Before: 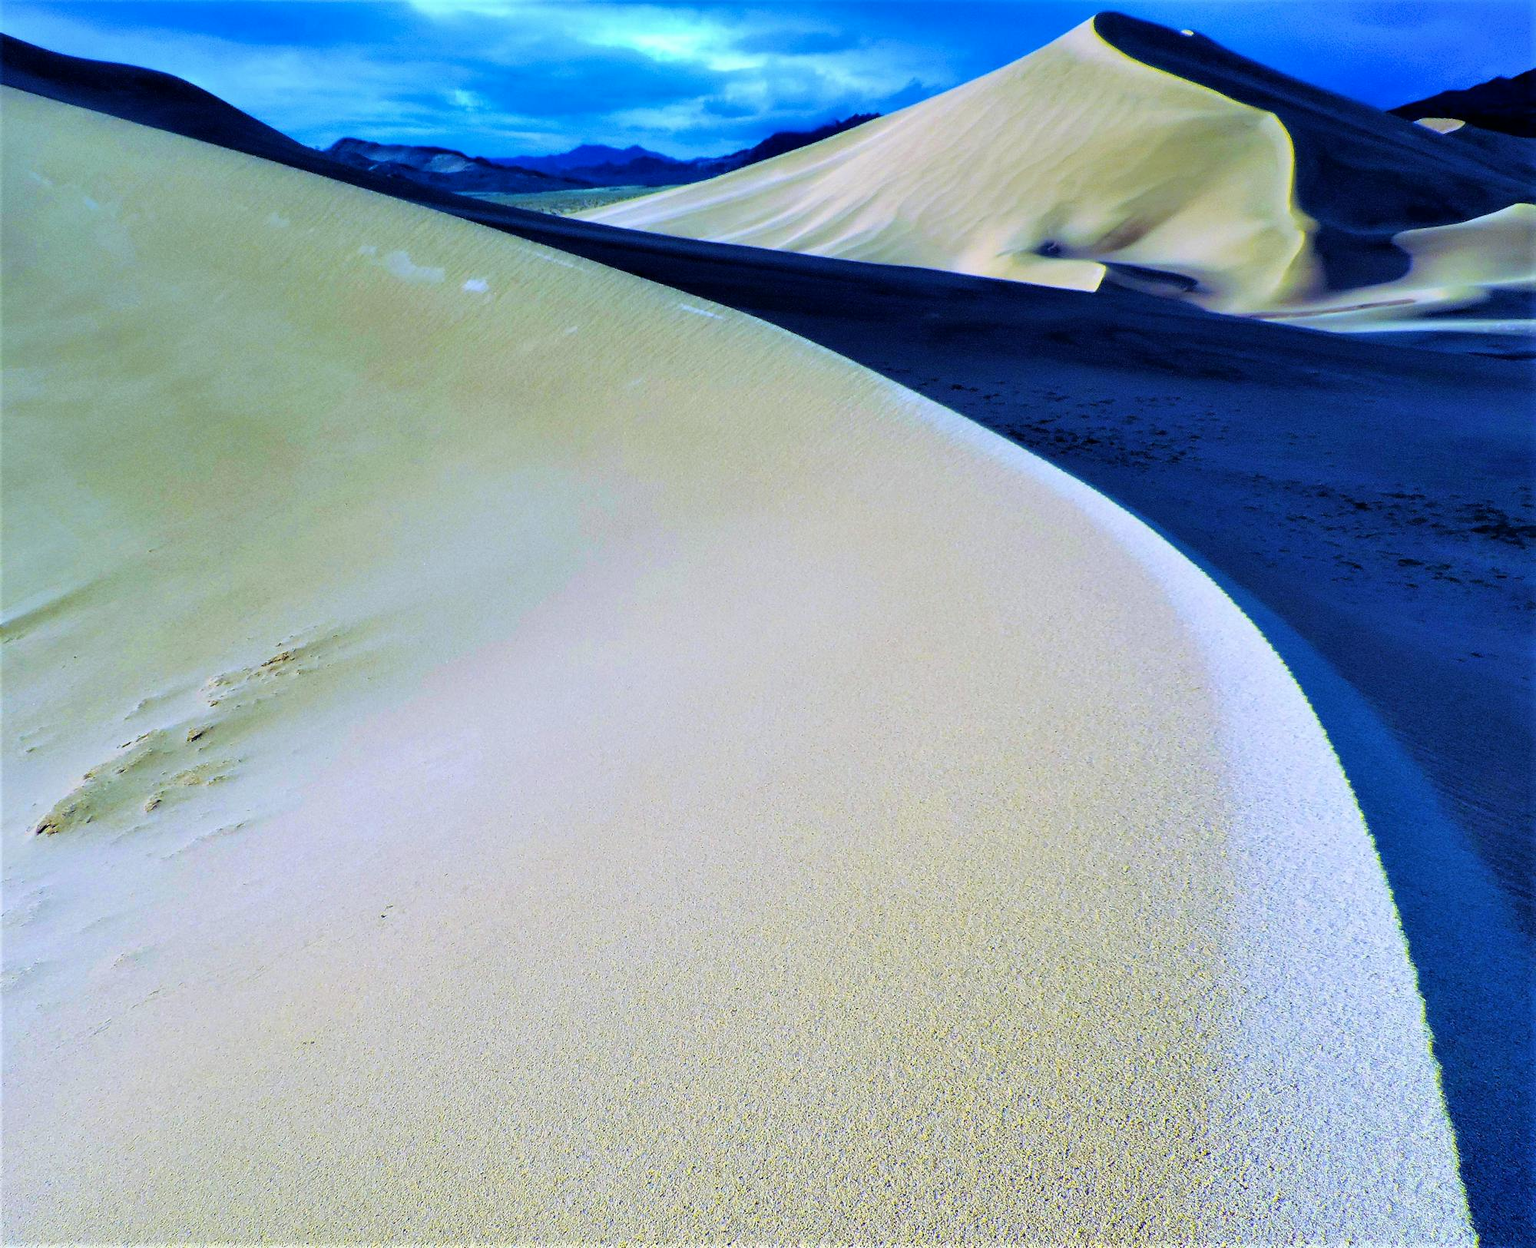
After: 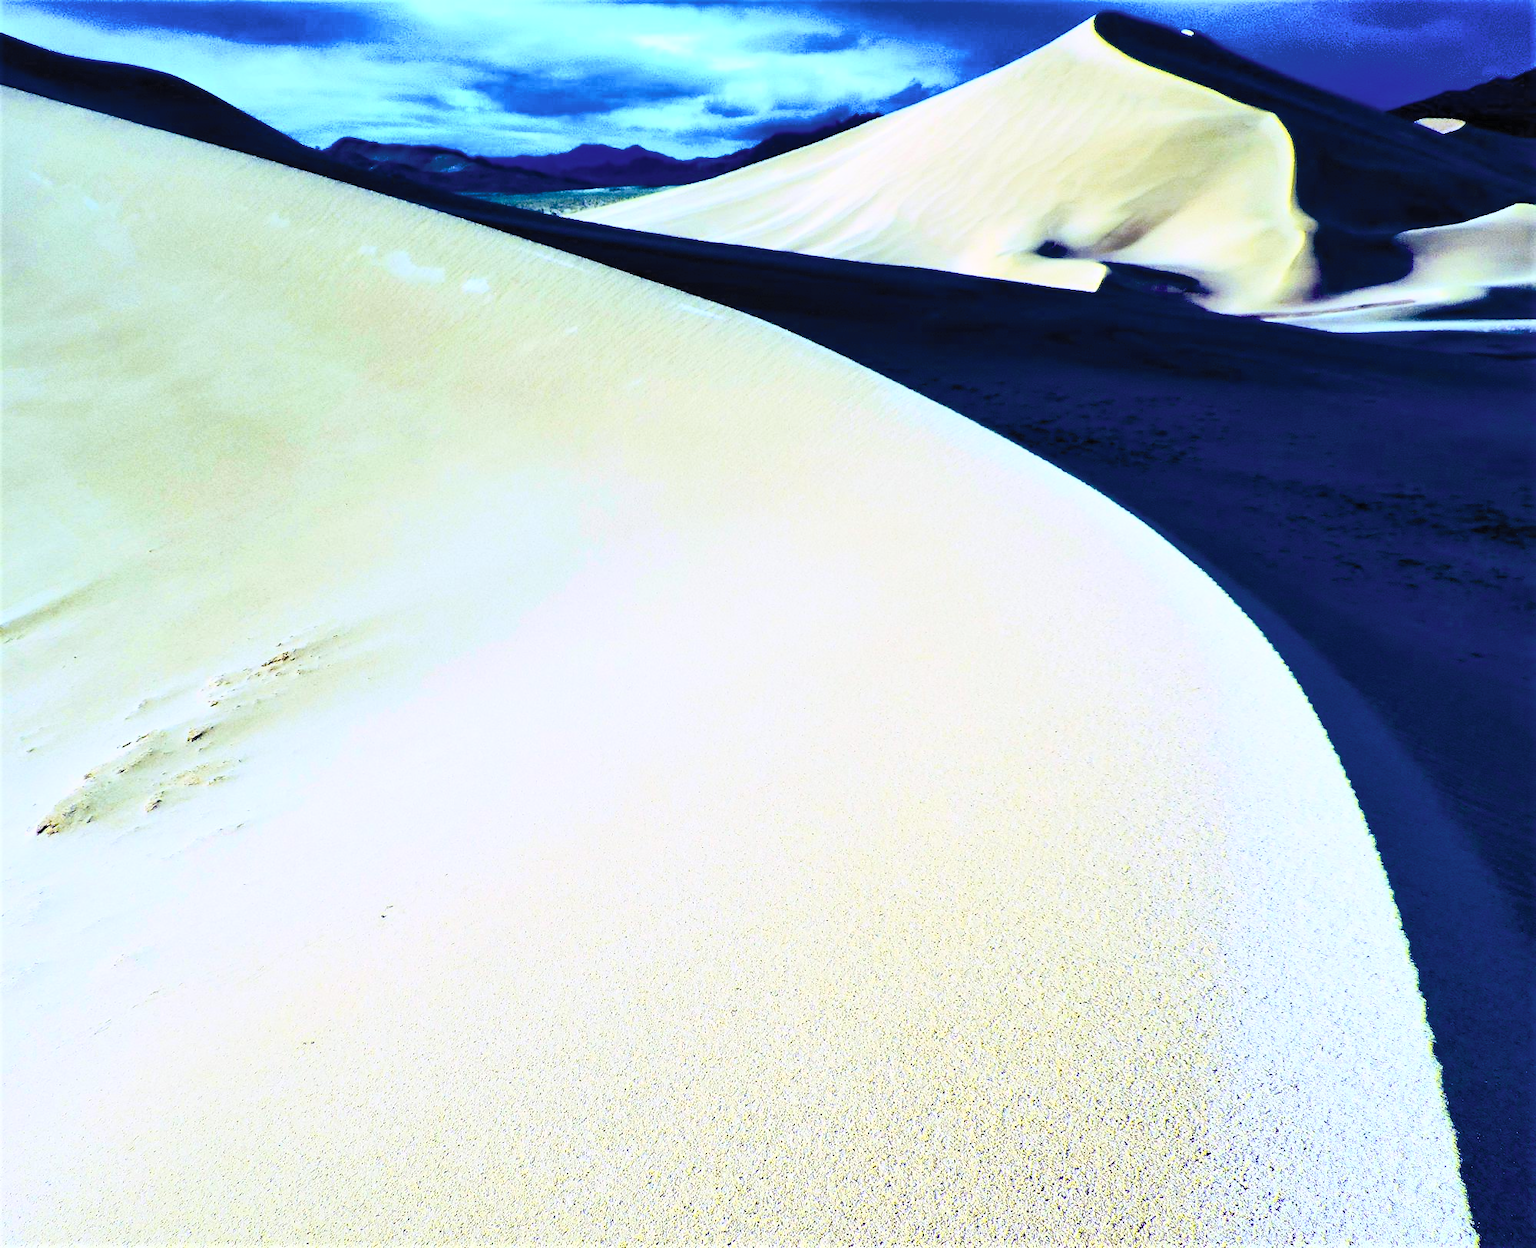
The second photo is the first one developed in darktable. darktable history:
color balance rgb: linear chroma grading › global chroma 15.011%, perceptual saturation grading › global saturation 20%, perceptual saturation grading › highlights -25.568%, perceptual saturation grading › shadows 24.788%, saturation formula JzAzBz (2021)
contrast brightness saturation: contrast 0.431, brightness 0.565, saturation -0.205
local contrast: mode bilateral grid, contrast 20, coarseness 51, detail 119%, midtone range 0.2
